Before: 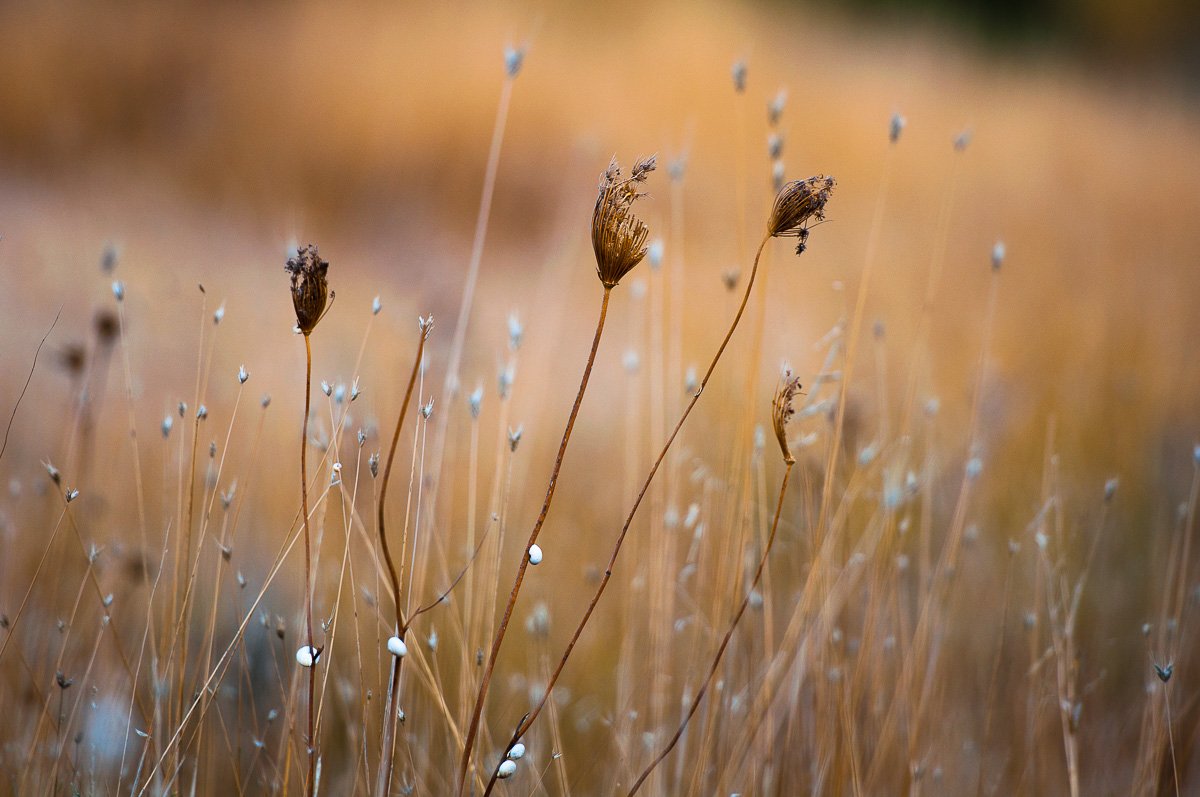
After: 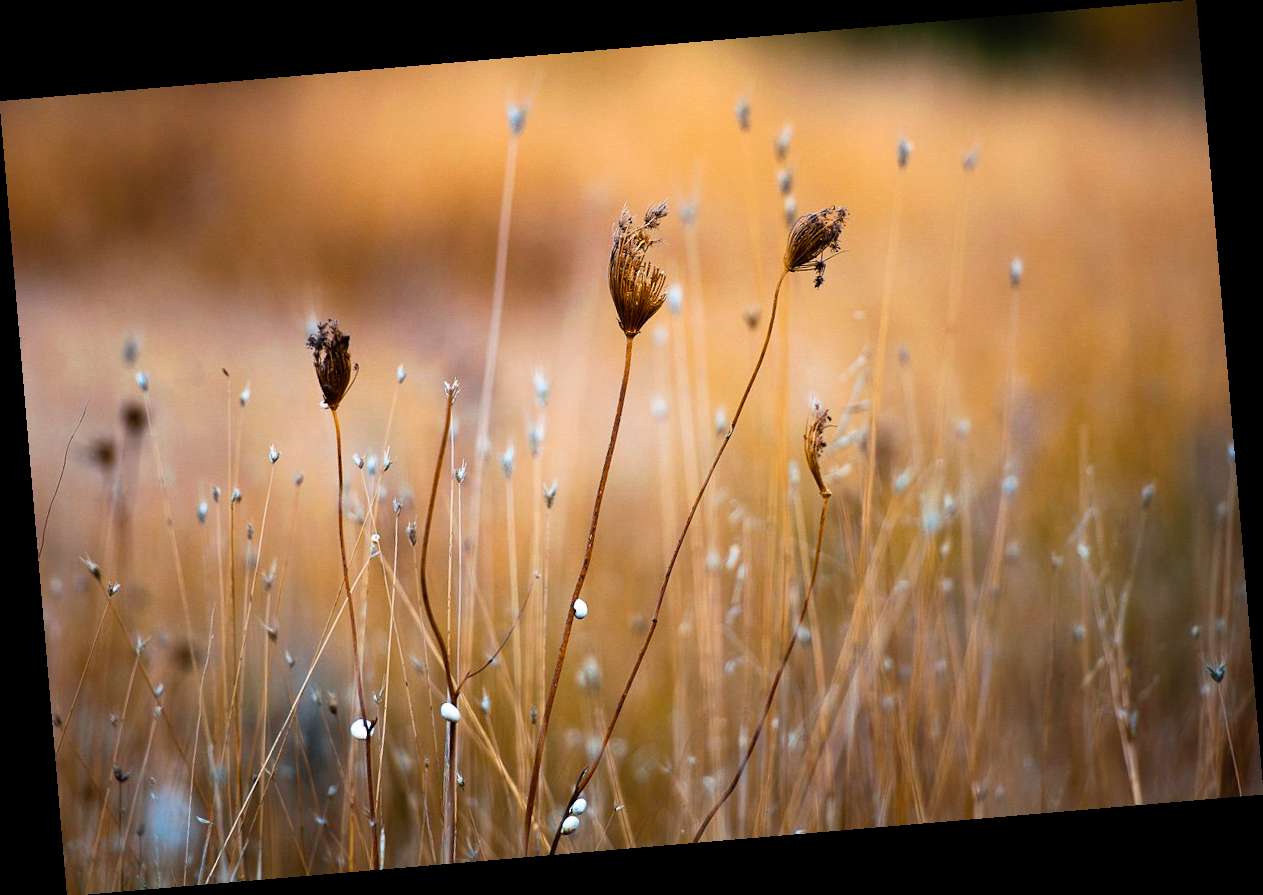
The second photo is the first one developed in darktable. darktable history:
tone curve: curves: ch0 [(0, 0) (0.003, 0.001) (0.011, 0.005) (0.025, 0.011) (0.044, 0.02) (0.069, 0.031) (0.1, 0.045) (0.136, 0.078) (0.177, 0.124) (0.224, 0.18) (0.277, 0.245) (0.335, 0.315) (0.399, 0.393) (0.468, 0.477) (0.543, 0.569) (0.623, 0.666) (0.709, 0.771) (0.801, 0.871) (0.898, 0.965) (1, 1)], preserve colors none
rotate and perspective: rotation -4.86°, automatic cropping off
